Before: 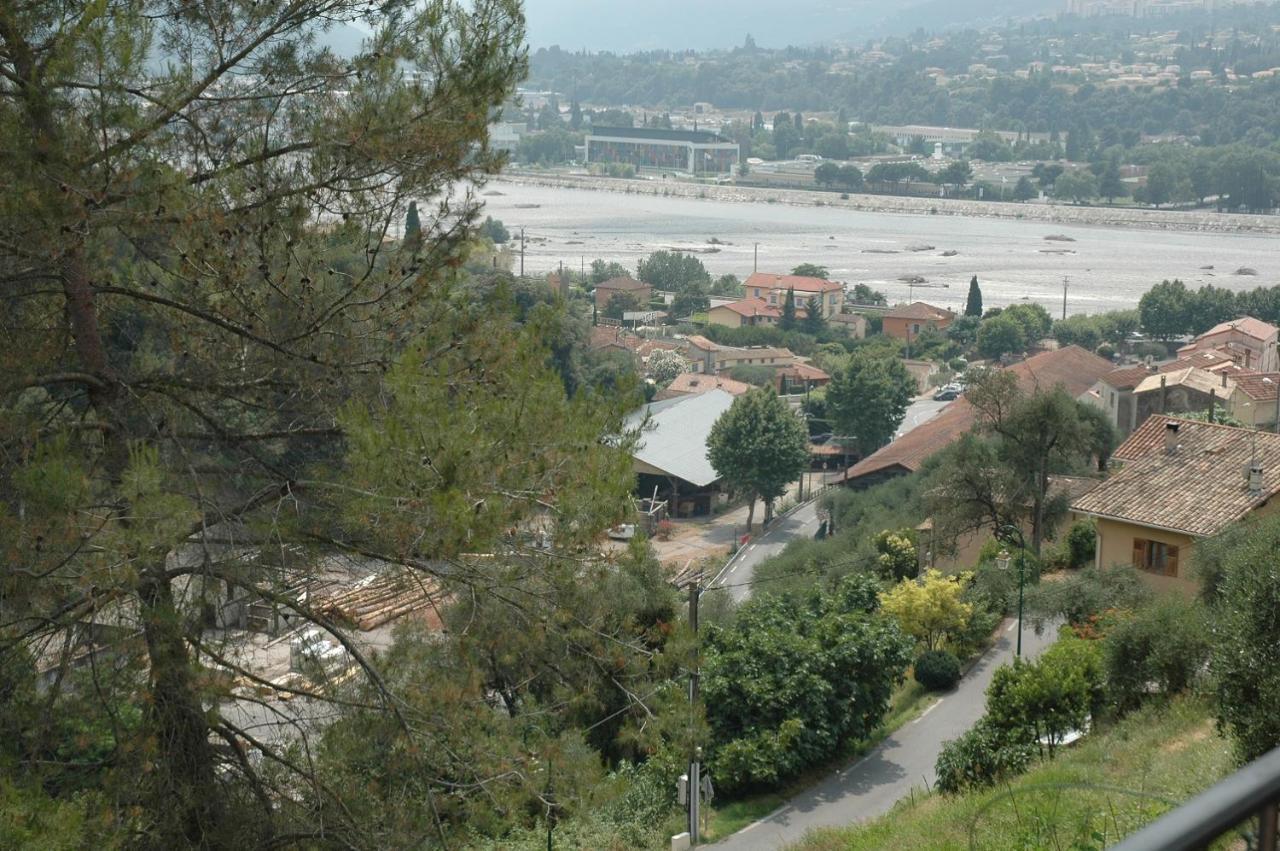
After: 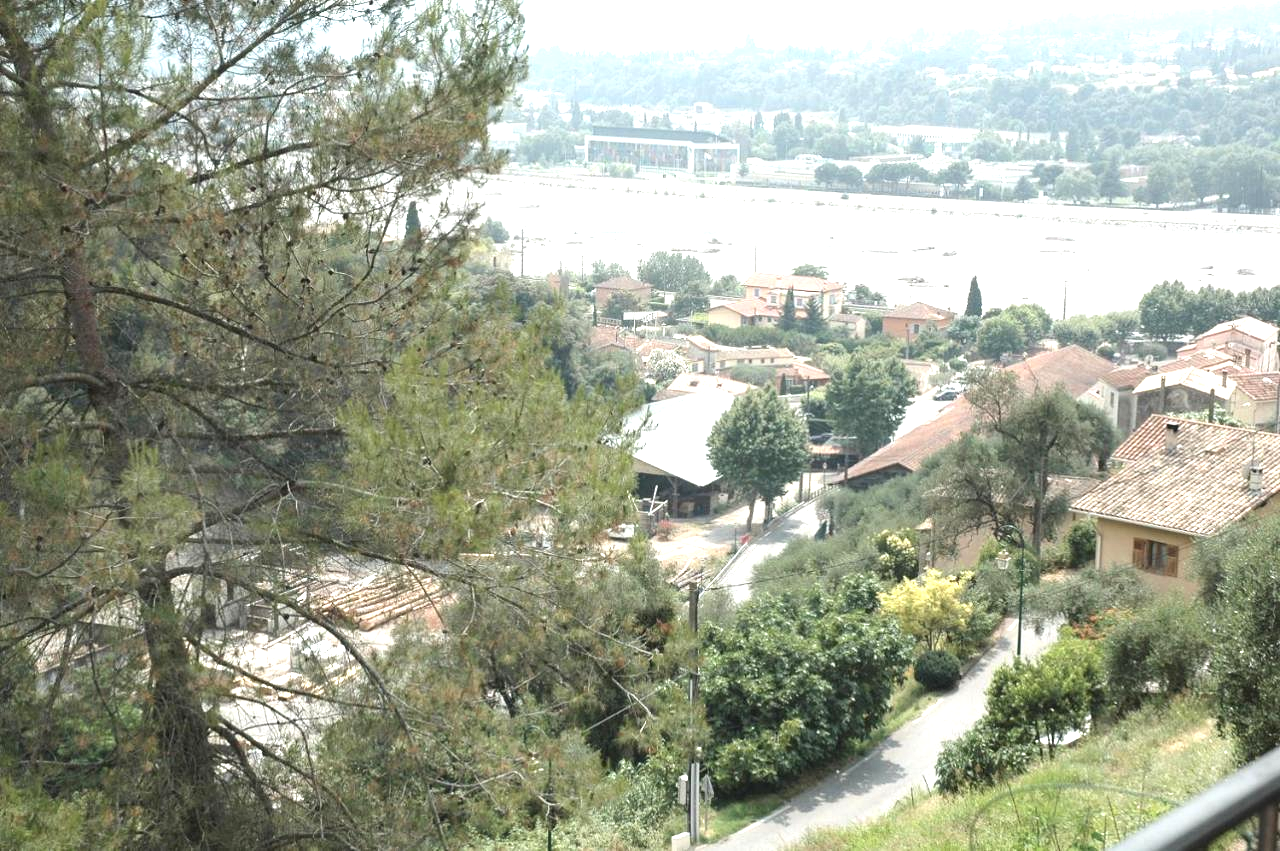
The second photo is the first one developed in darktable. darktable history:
exposure: black level correction 0, exposure 1.45 EV, compensate exposure bias true, compensate highlight preservation false
contrast brightness saturation: contrast 0.06, brightness -0.01, saturation -0.23
